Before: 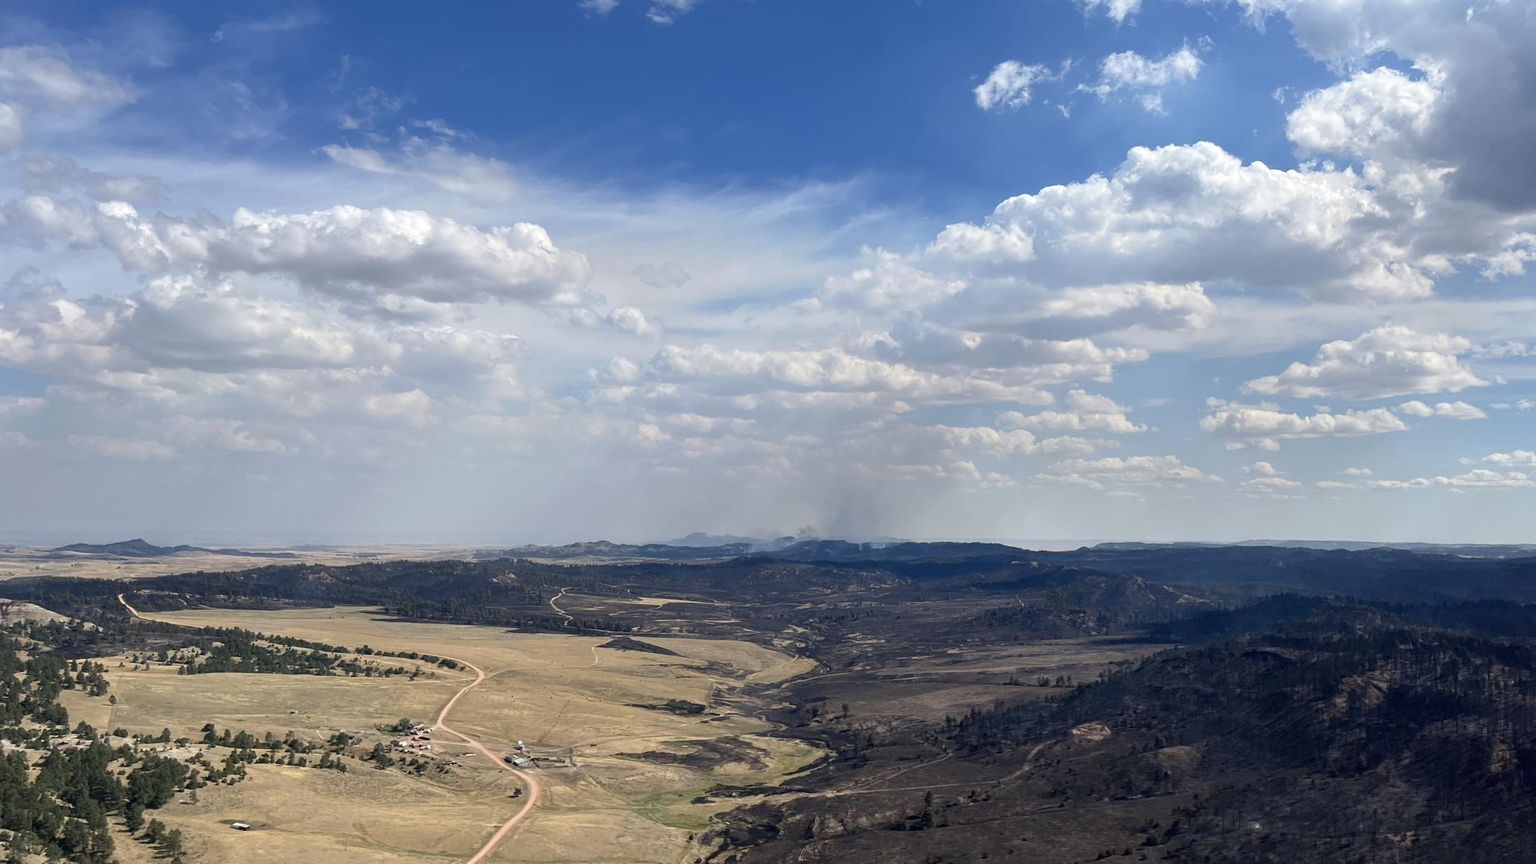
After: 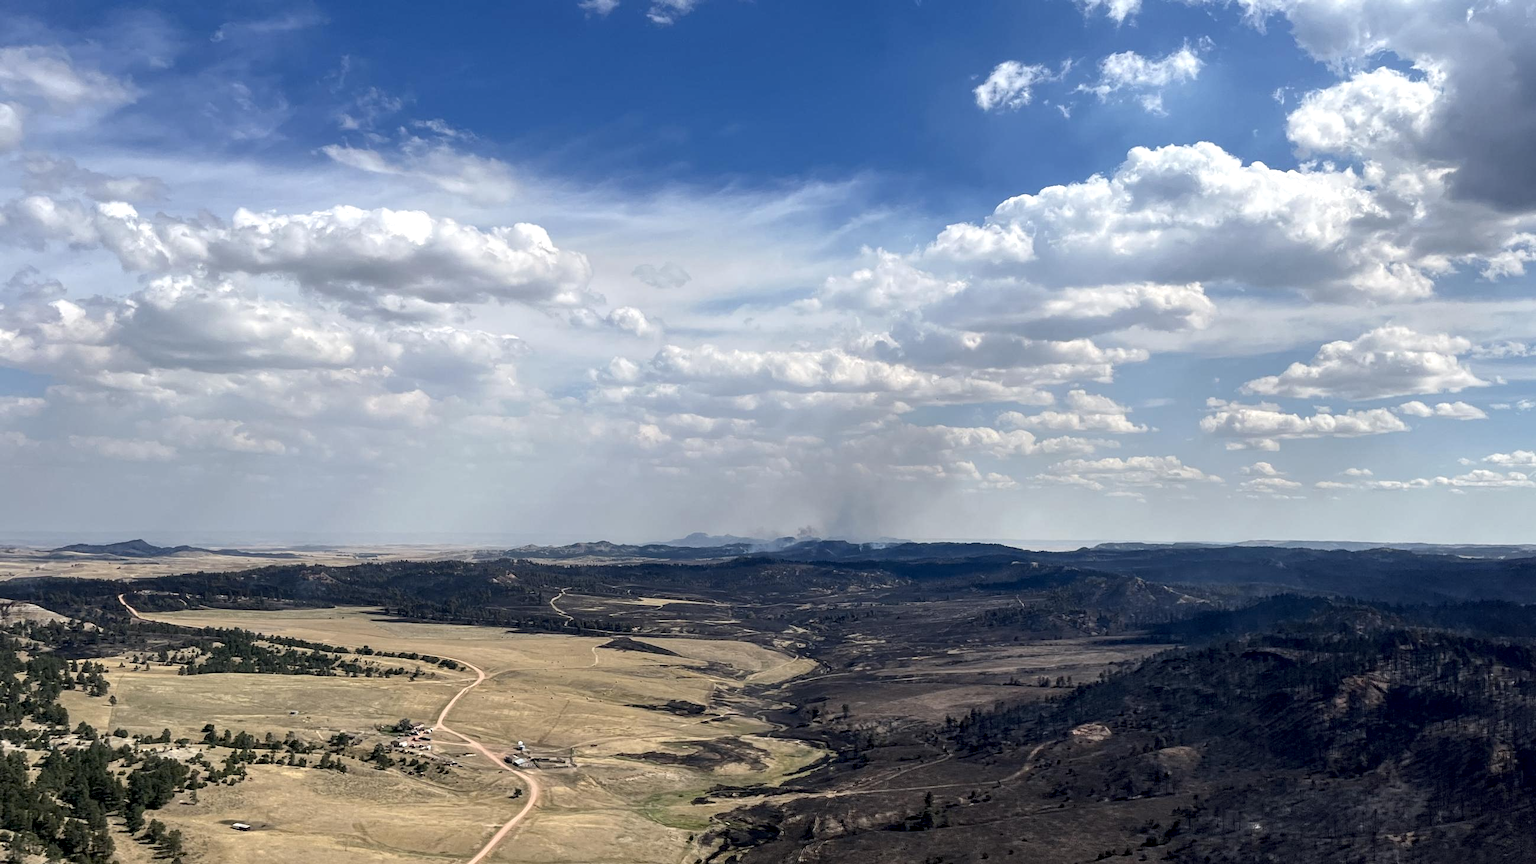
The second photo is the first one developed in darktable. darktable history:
local contrast: detail 134%, midtone range 0.745
